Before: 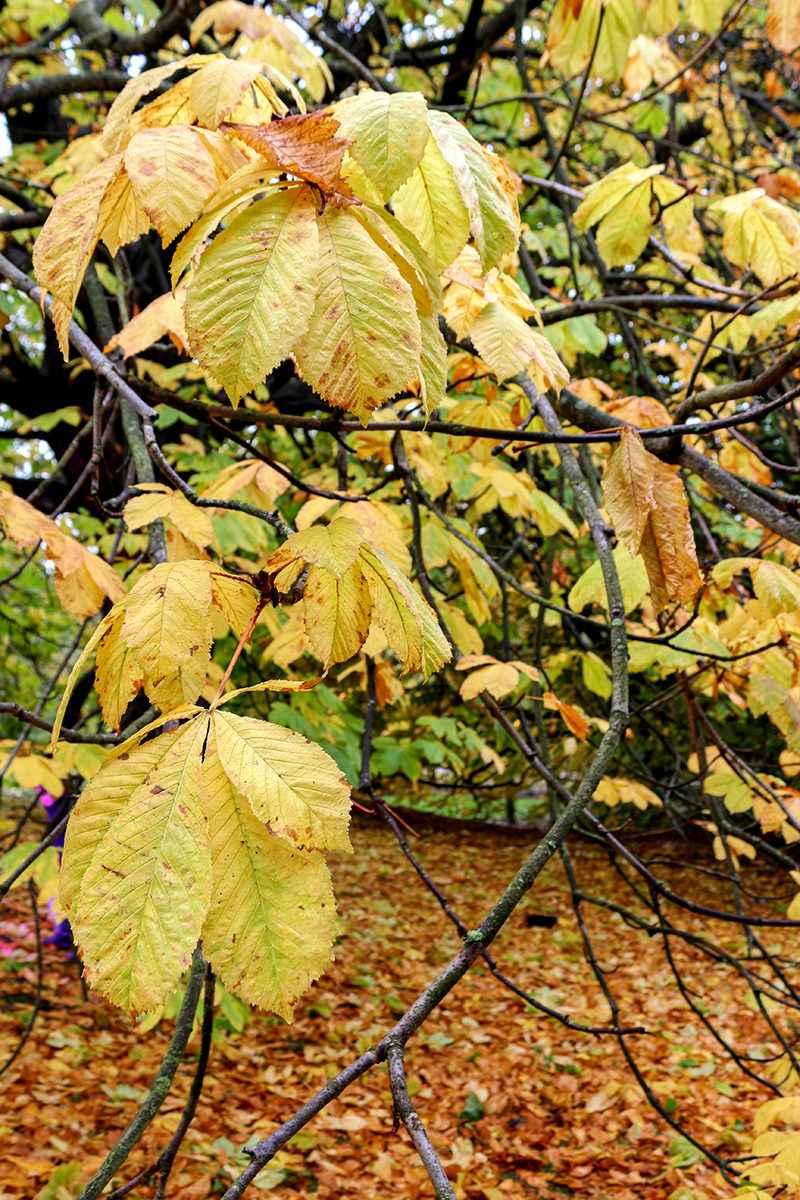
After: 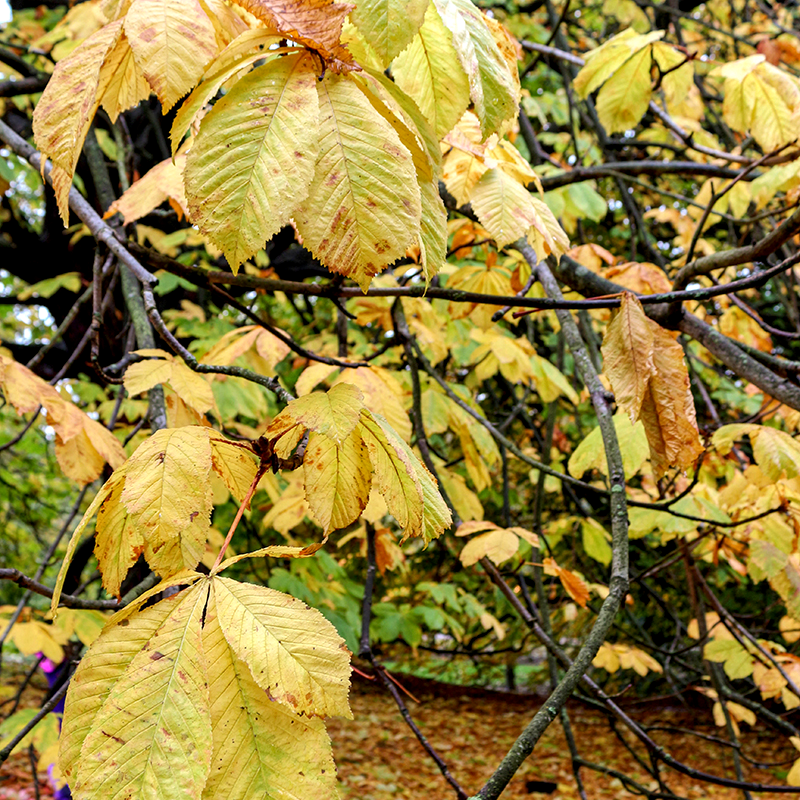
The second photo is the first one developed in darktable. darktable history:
local contrast: highlights 102%, shadows 102%, detail 119%, midtone range 0.2
crop: top 11.185%, bottom 22.138%
